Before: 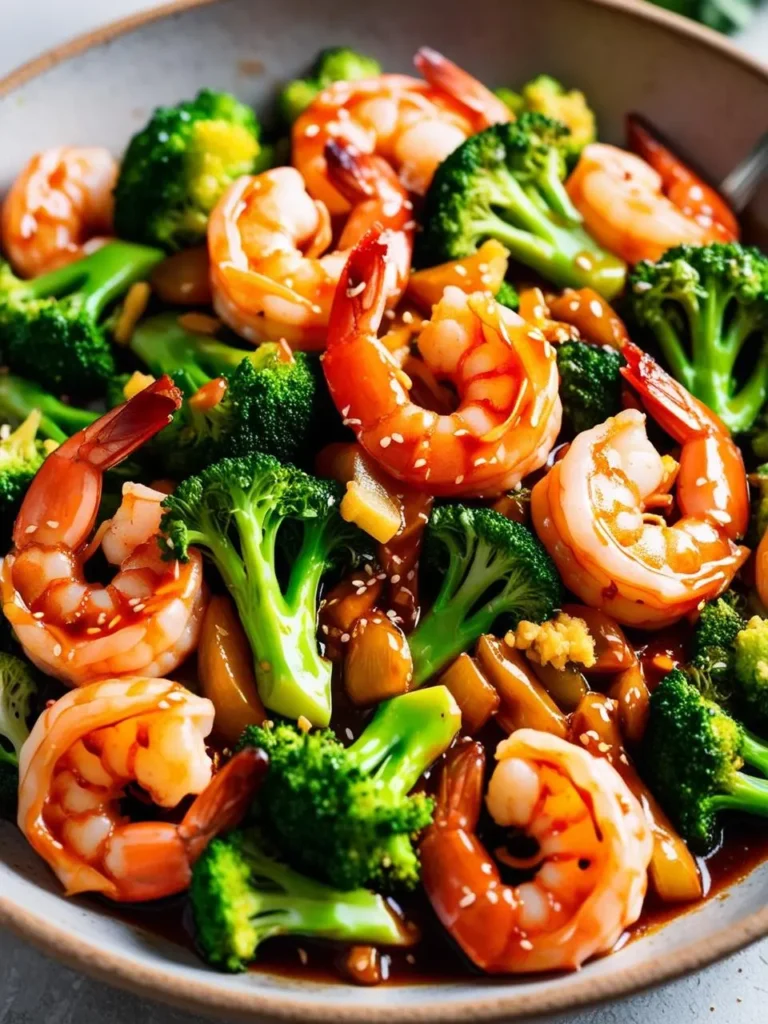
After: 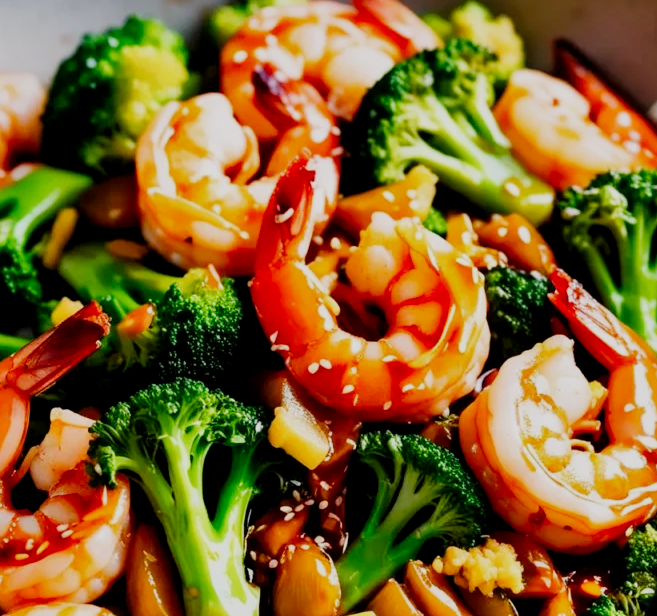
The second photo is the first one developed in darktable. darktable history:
crop and rotate: left 9.465%, top 7.255%, right 4.899%, bottom 32.531%
shadows and highlights: low approximation 0.01, soften with gaussian
filmic rgb: black relative exposure -7.65 EV, white relative exposure 4.56 EV, hardness 3.61, contrast 1.06, add noise in highlights 0.002, preserve chrominance no, color science v3 (2019), use custom middle-gray values true, contrast in highlights soft
local contrast: mode bilateral grid, contrast 19, coarseness 49, detail 119%, midtone range 0.2
contrast brightness saturation: saturation 0.123
